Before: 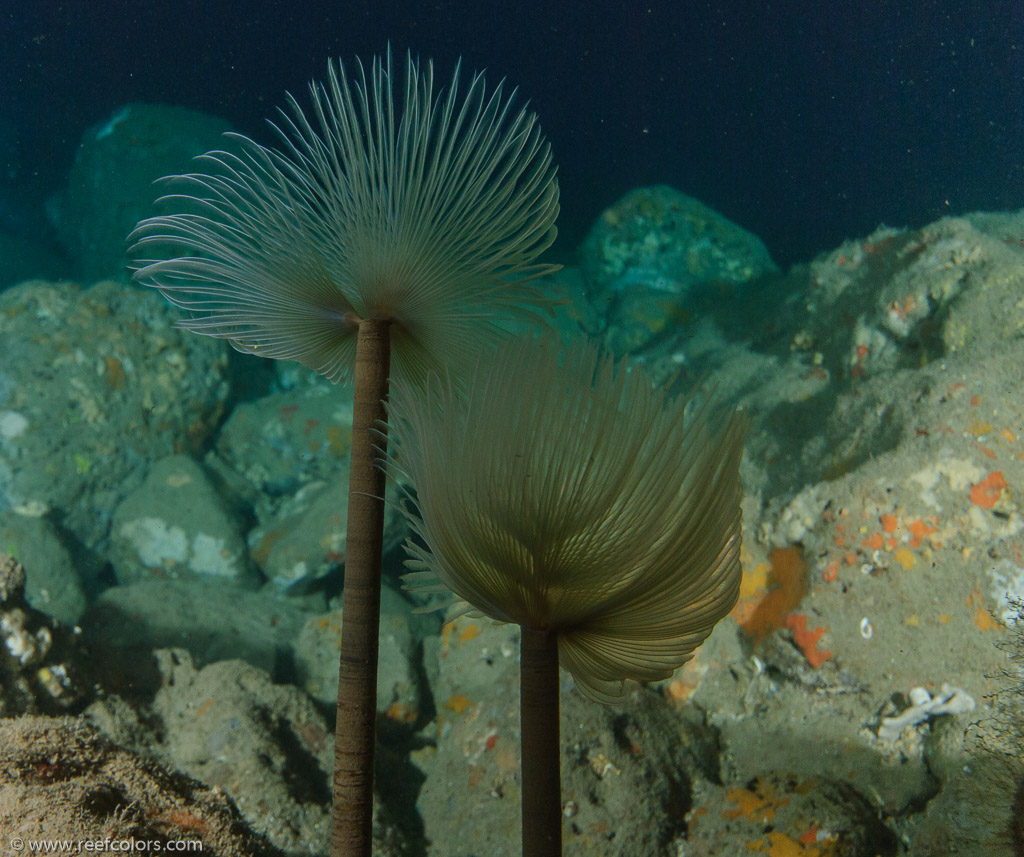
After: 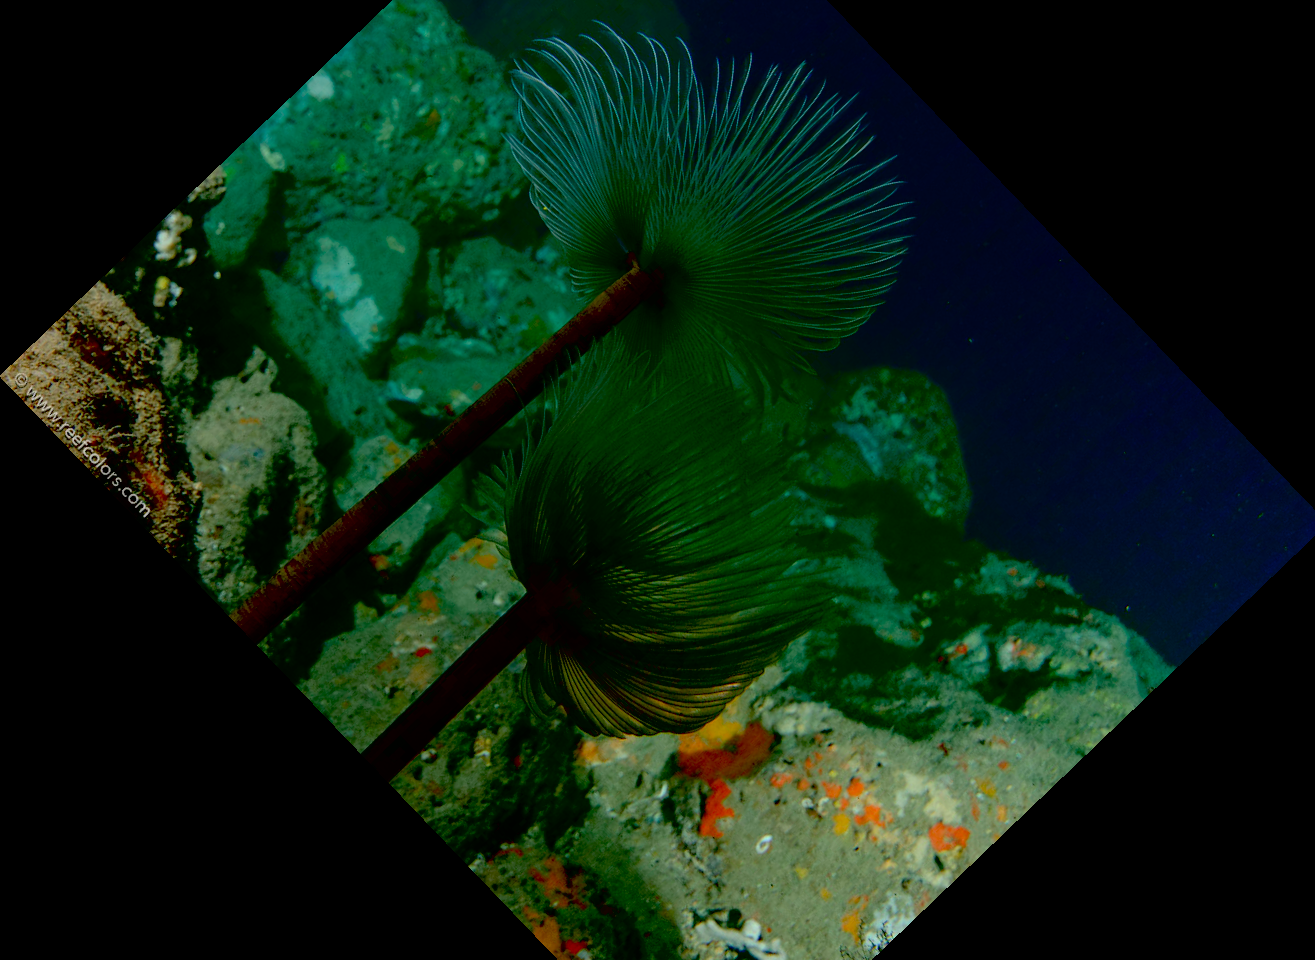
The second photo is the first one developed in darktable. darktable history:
color contrast: blue-yellow contrast 0.7
contrast brightness saturation: saturation 0.5
crop and rotate: angle -46.26°, top 16.234%, right 0.912%, bottom 11.704%
exposure: black level correction 0.056, exposure -0.039 EV, compensate highlight preservation false
